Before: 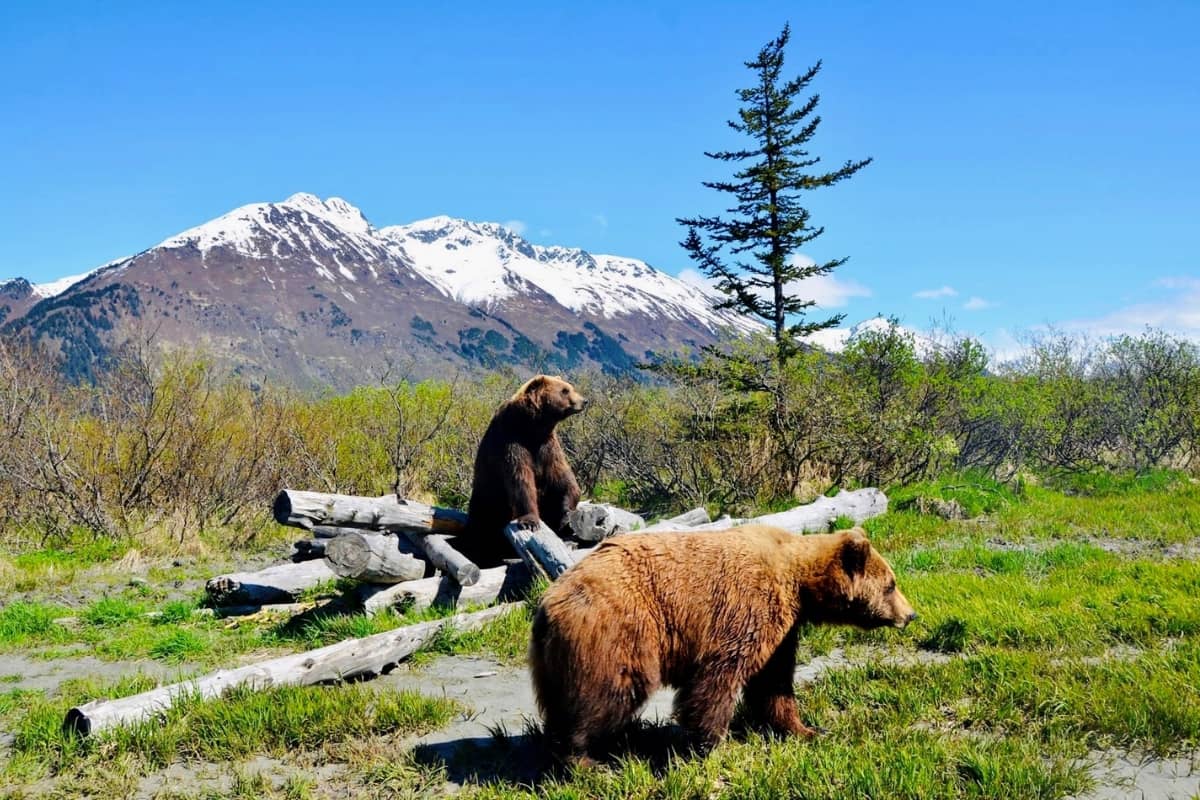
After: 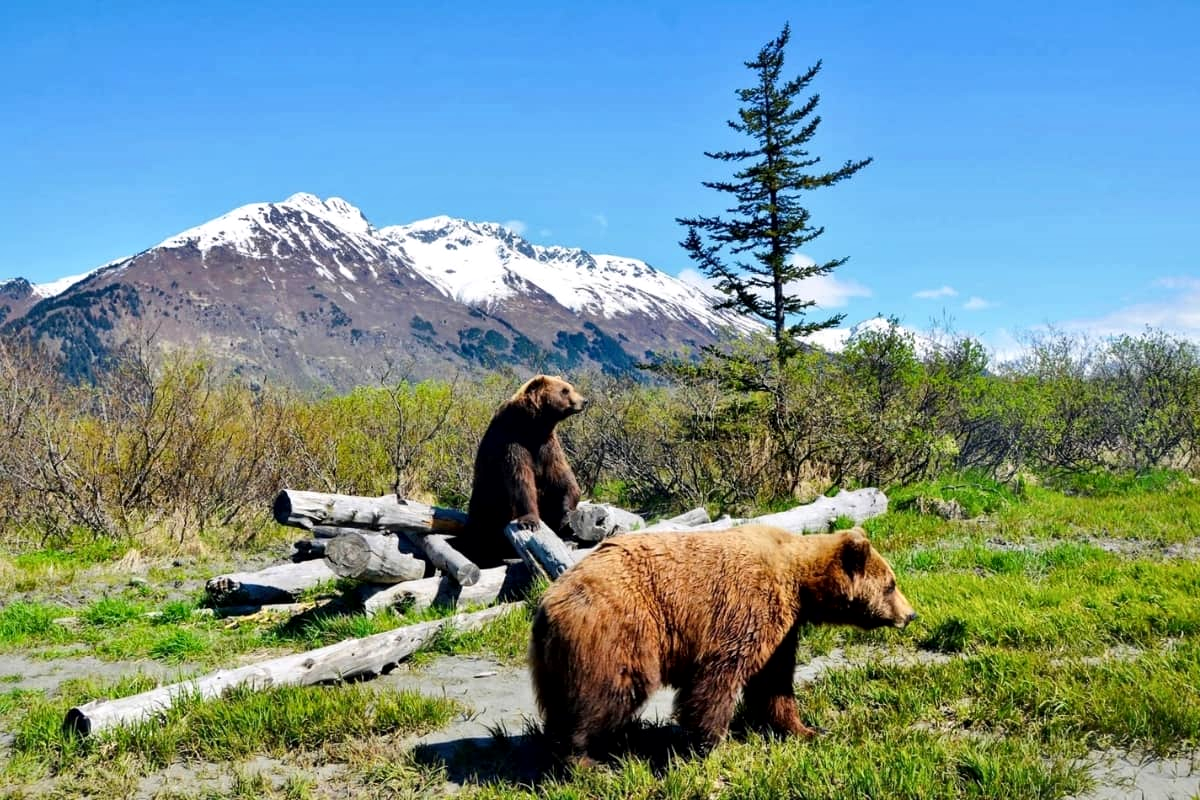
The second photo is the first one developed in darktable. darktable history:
local contrast: mode bilateral grid, contrast 20, coarseness 50, detail 141%, midtone range 0.2
